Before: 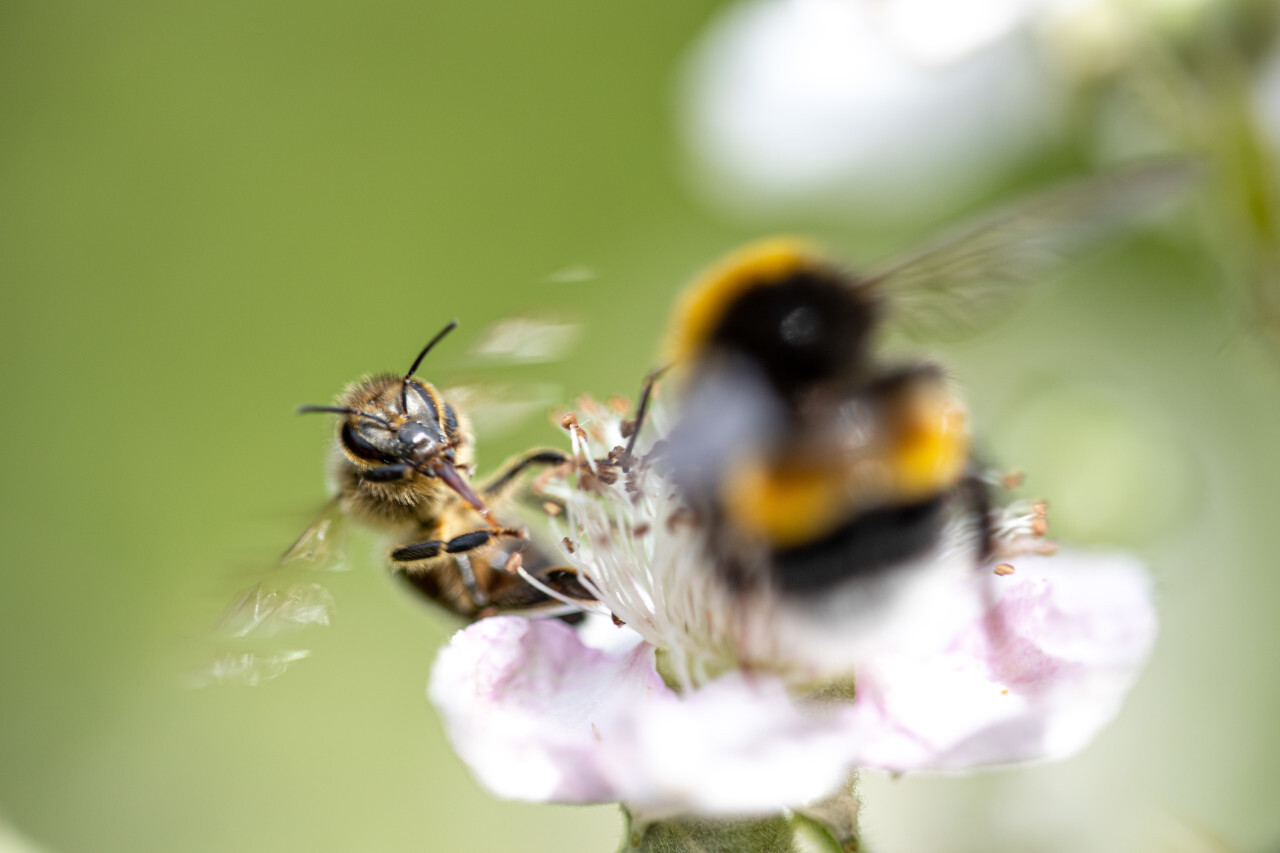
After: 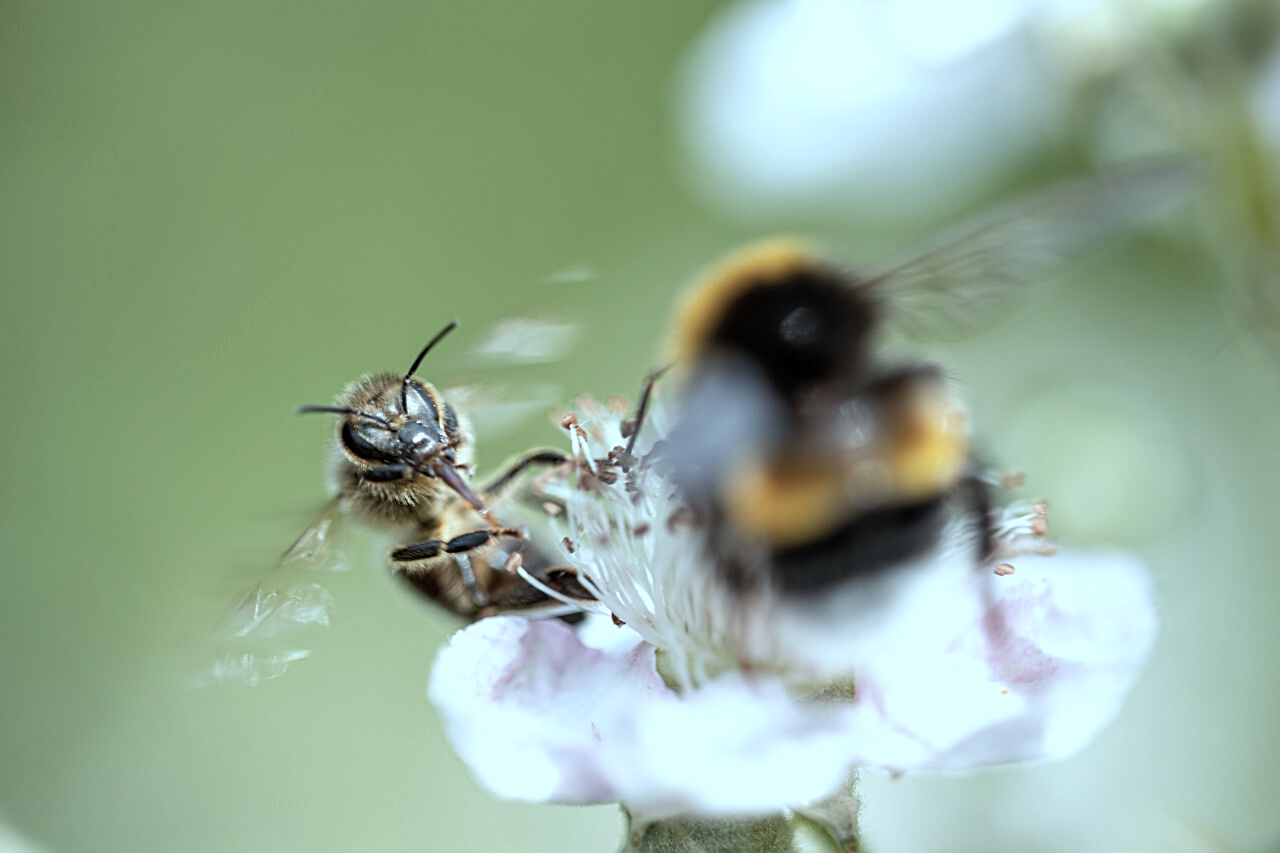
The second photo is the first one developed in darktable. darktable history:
sharpen: on, module defaults
color correction: highlights a* -12.64, highlights b* -18.1, saturation 0.7
